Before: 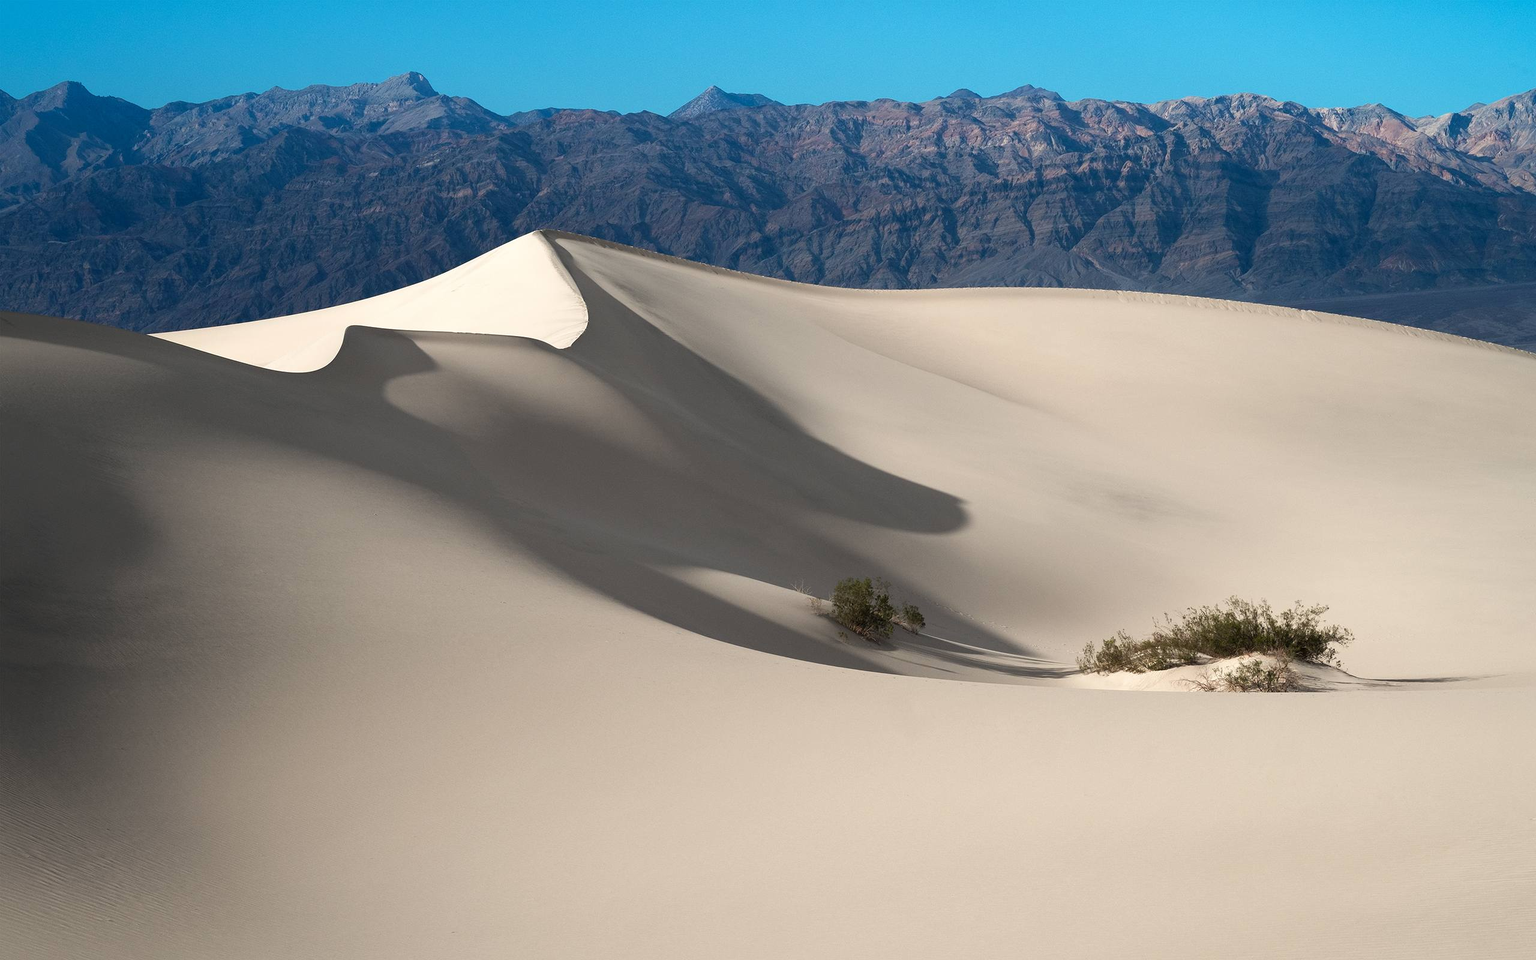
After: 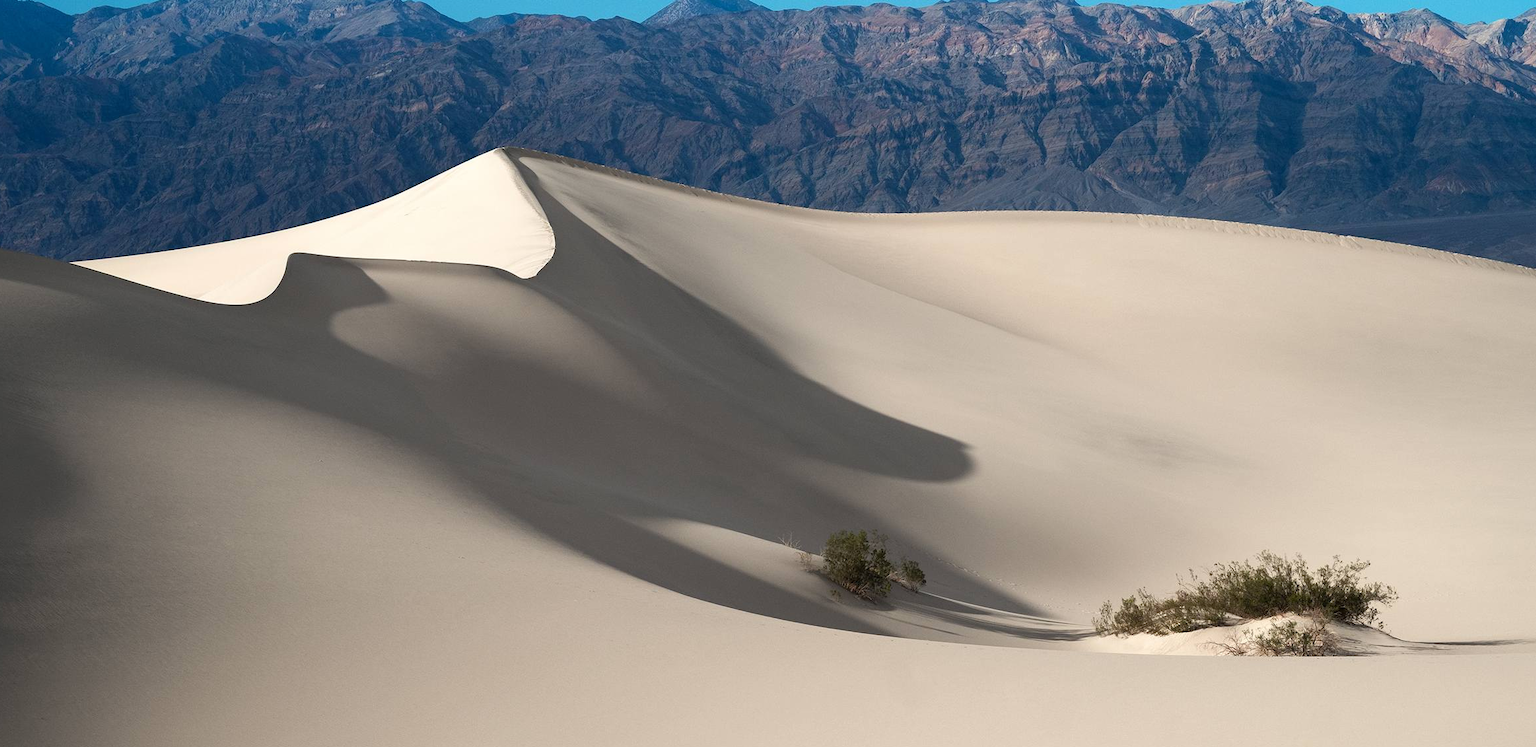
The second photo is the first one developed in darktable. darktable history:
crop: left 5.494%, top 10.024%, right 3.609%, bottom 19.211%
